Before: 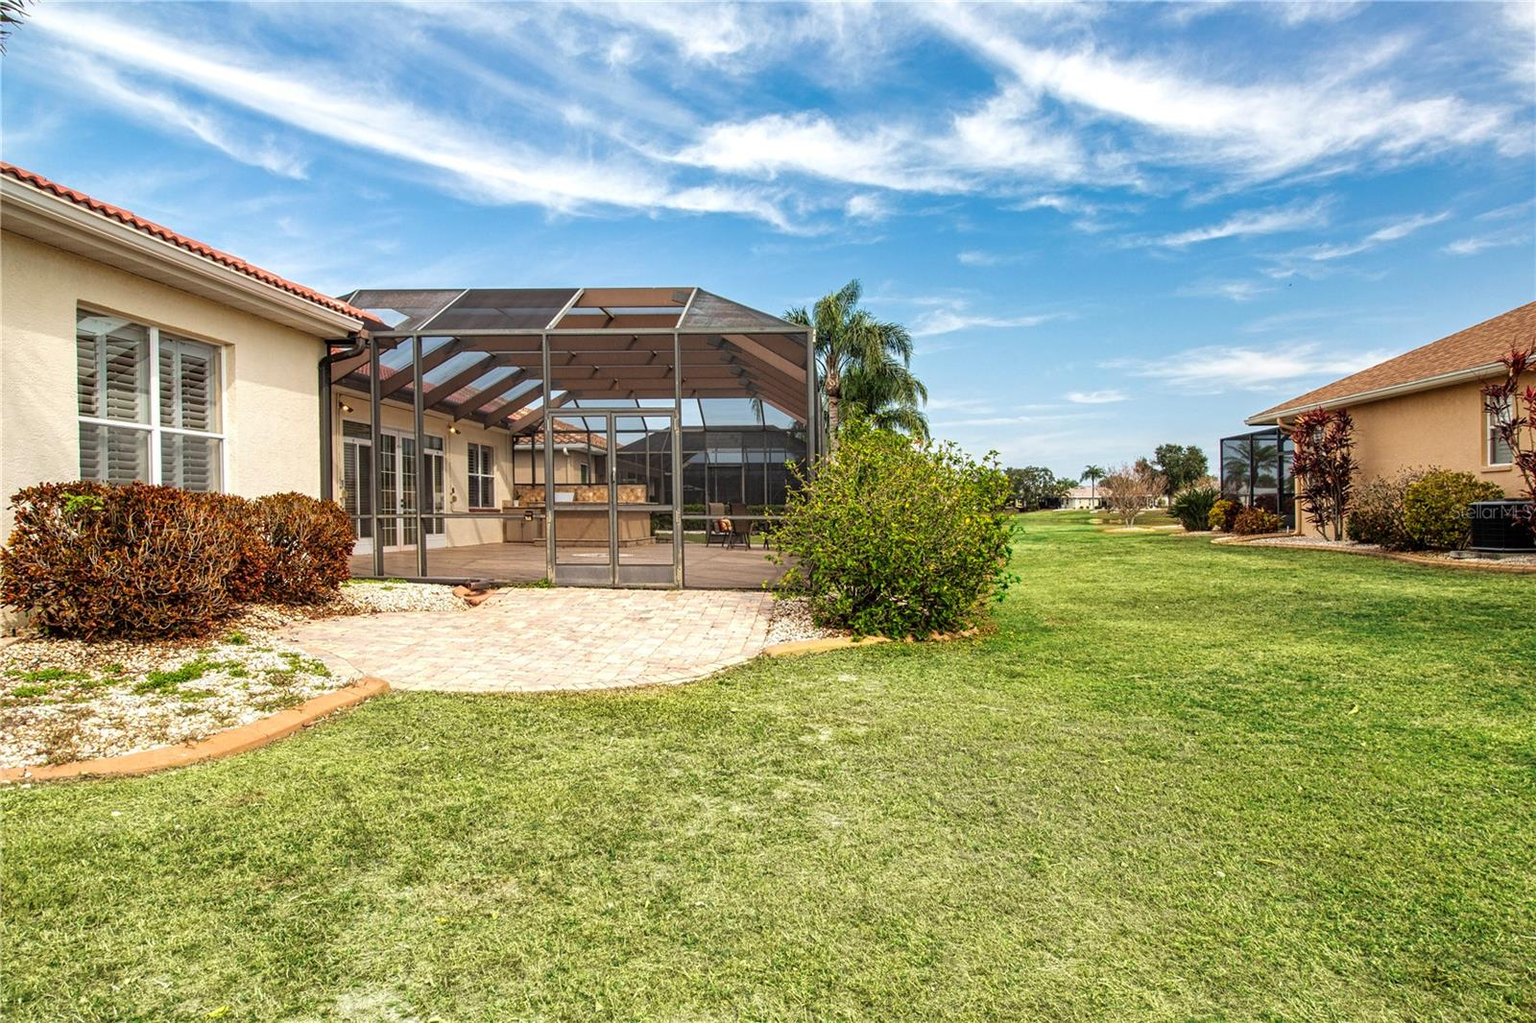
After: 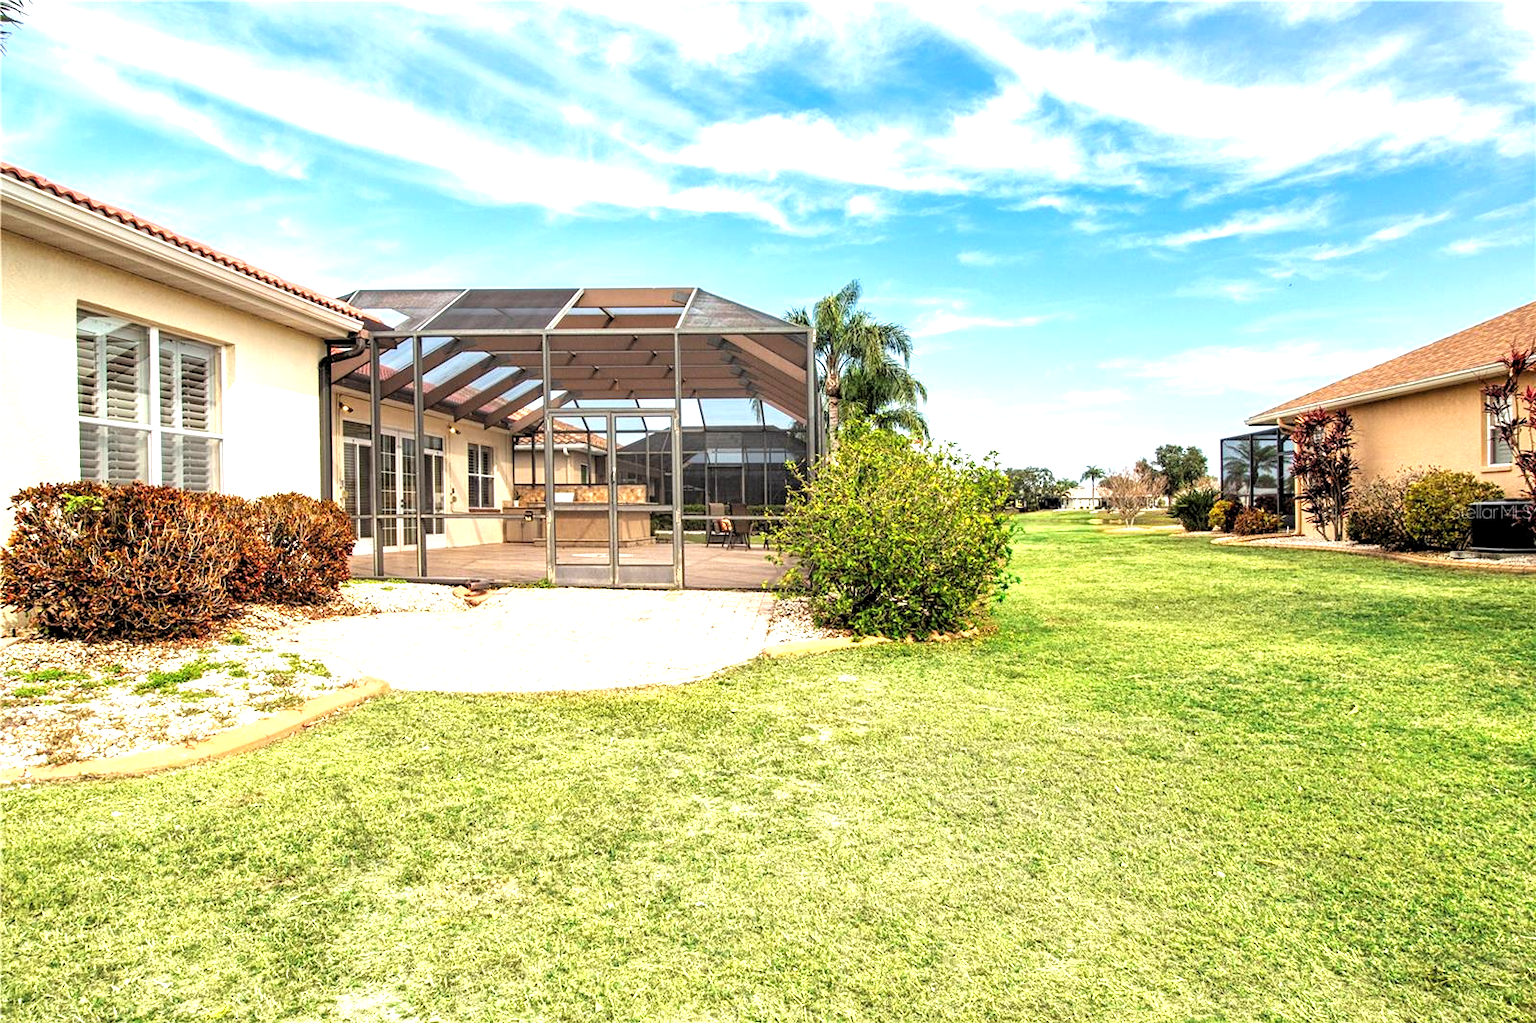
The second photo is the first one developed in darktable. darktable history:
rgb levels: levels [[0.01, 0.419, 0.839], [0, 0.5, 1], [0, 0.5, 1]]
tone equalizer: on, module defaults
exposure: black level correction 0, exposure 0.7 EV, compensate exposure bias true, compensate highlight preservation false
